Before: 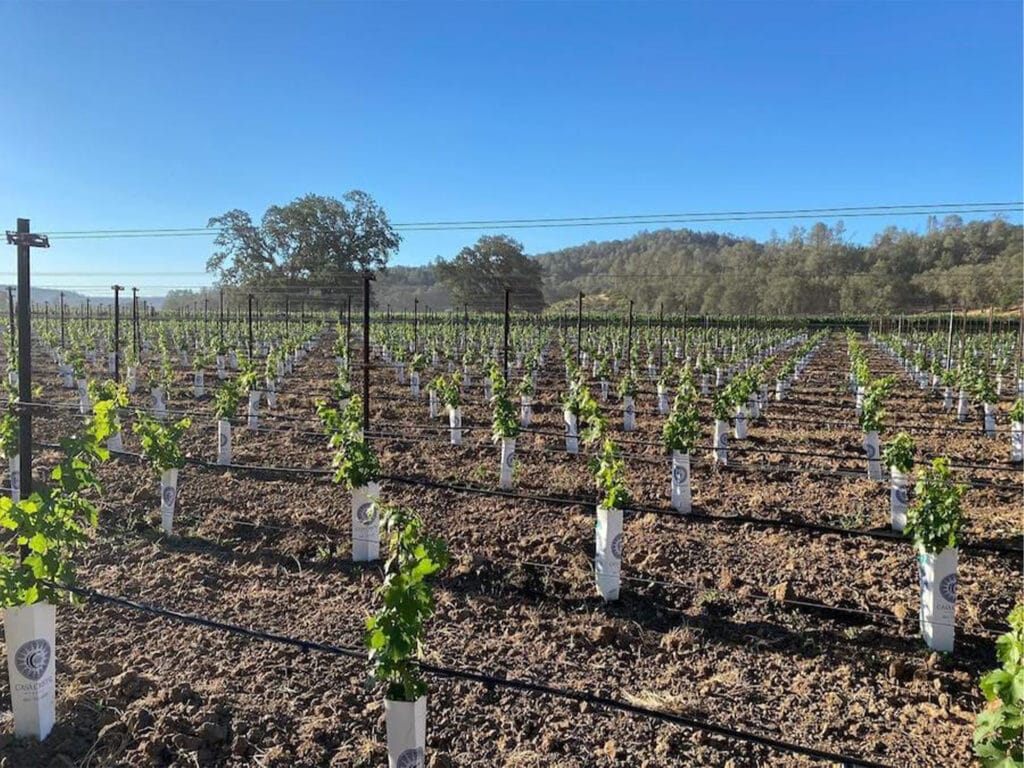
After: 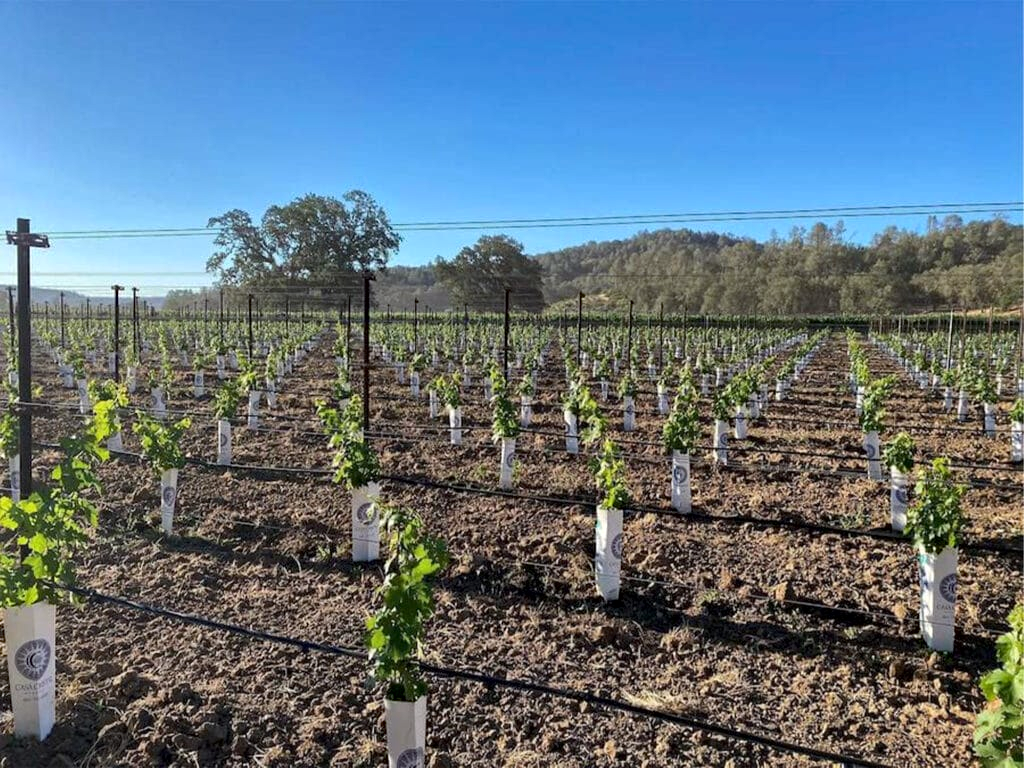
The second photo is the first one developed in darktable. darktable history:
haze removal: compatibility mode true, adaptive false
local contrast: mode bilateral grid, contrast 20, coarseness 50, detail 130%, midtone range 0.2
